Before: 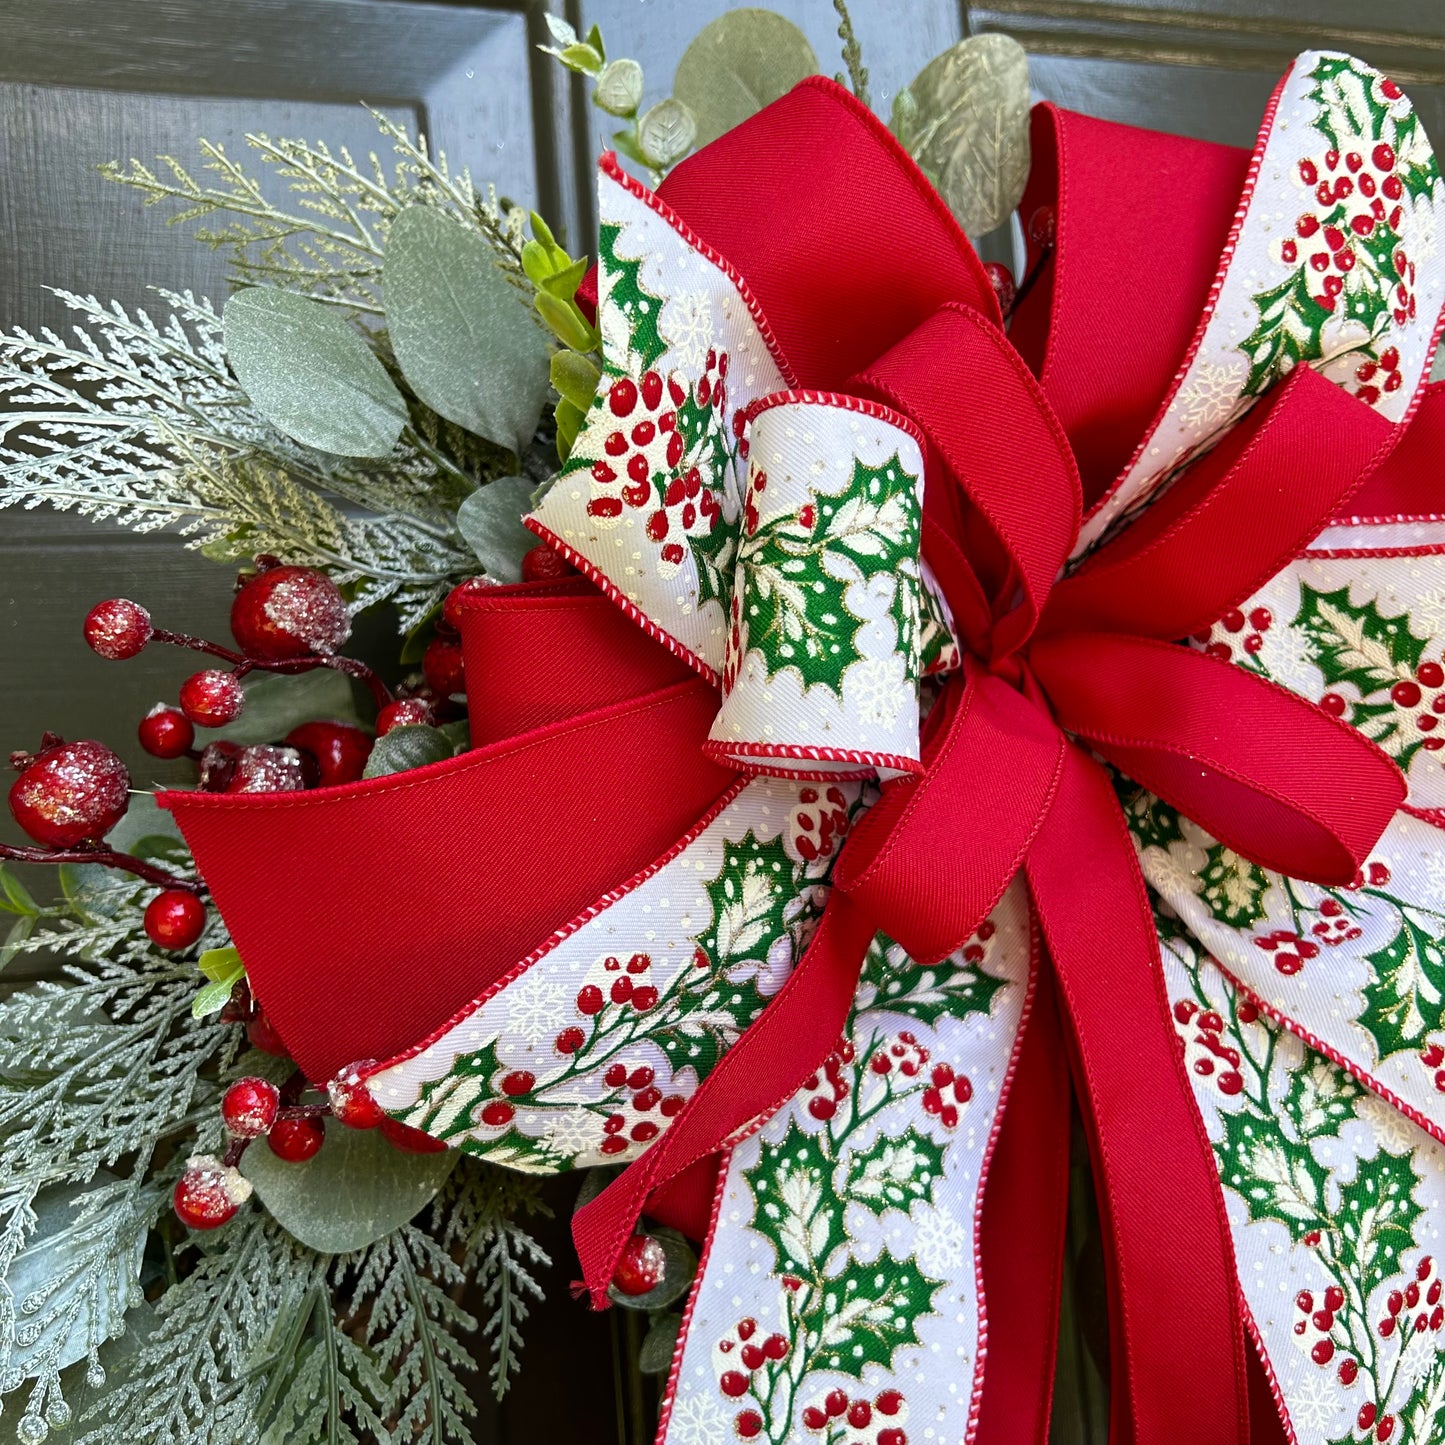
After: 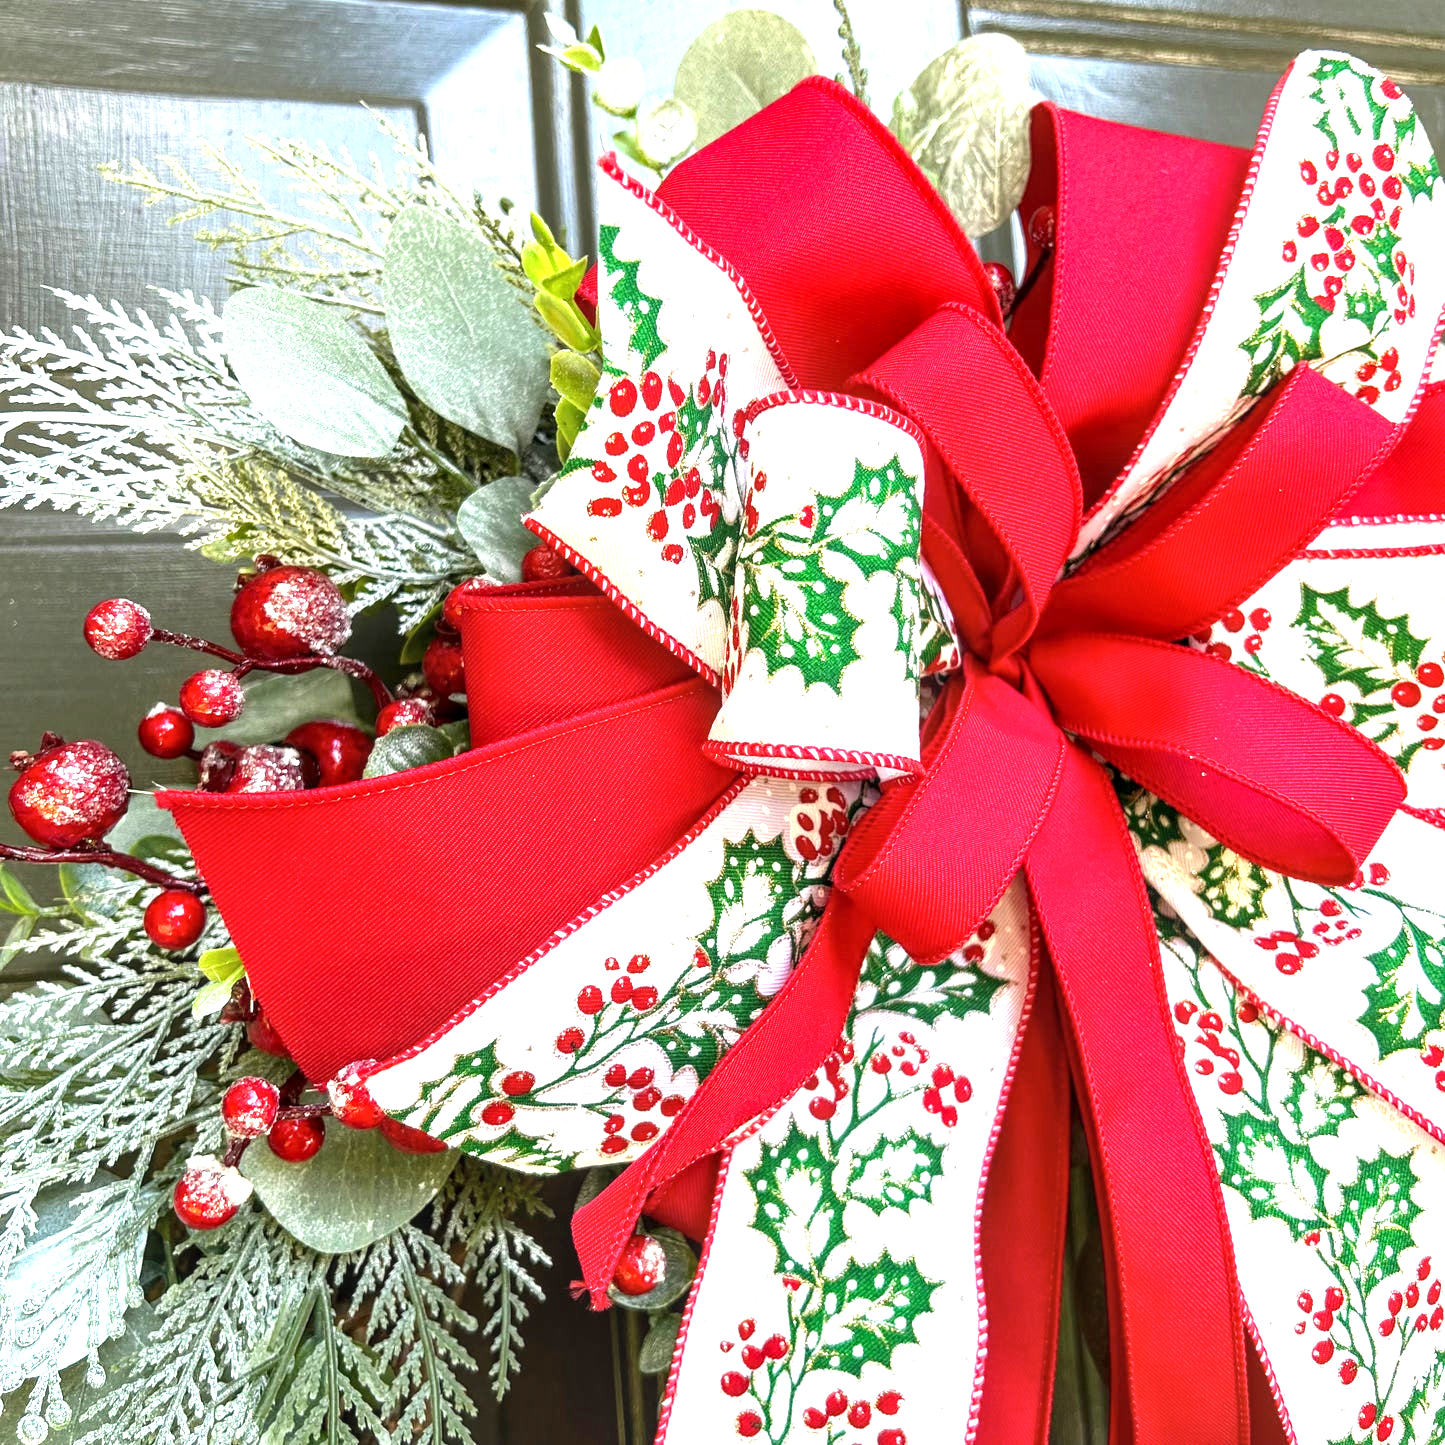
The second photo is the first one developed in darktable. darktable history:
local contrast: detail 130%
exposure: black level correction 0, exposure 1.45 EV, compensate exposure bias true, compensate highlight preservation false
